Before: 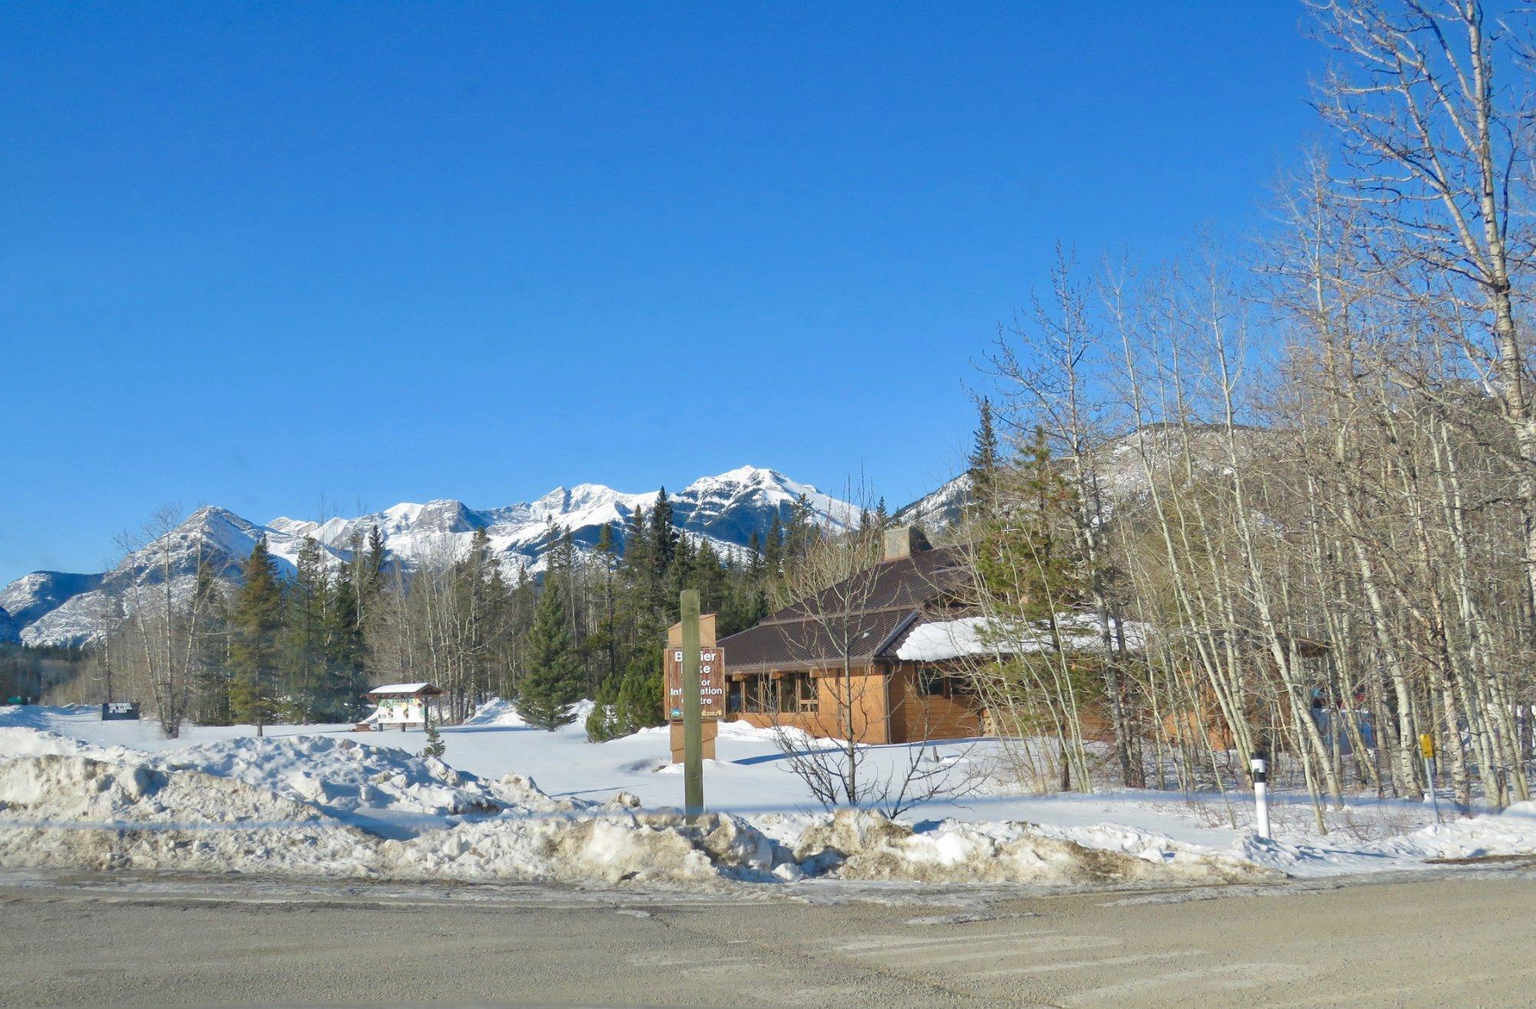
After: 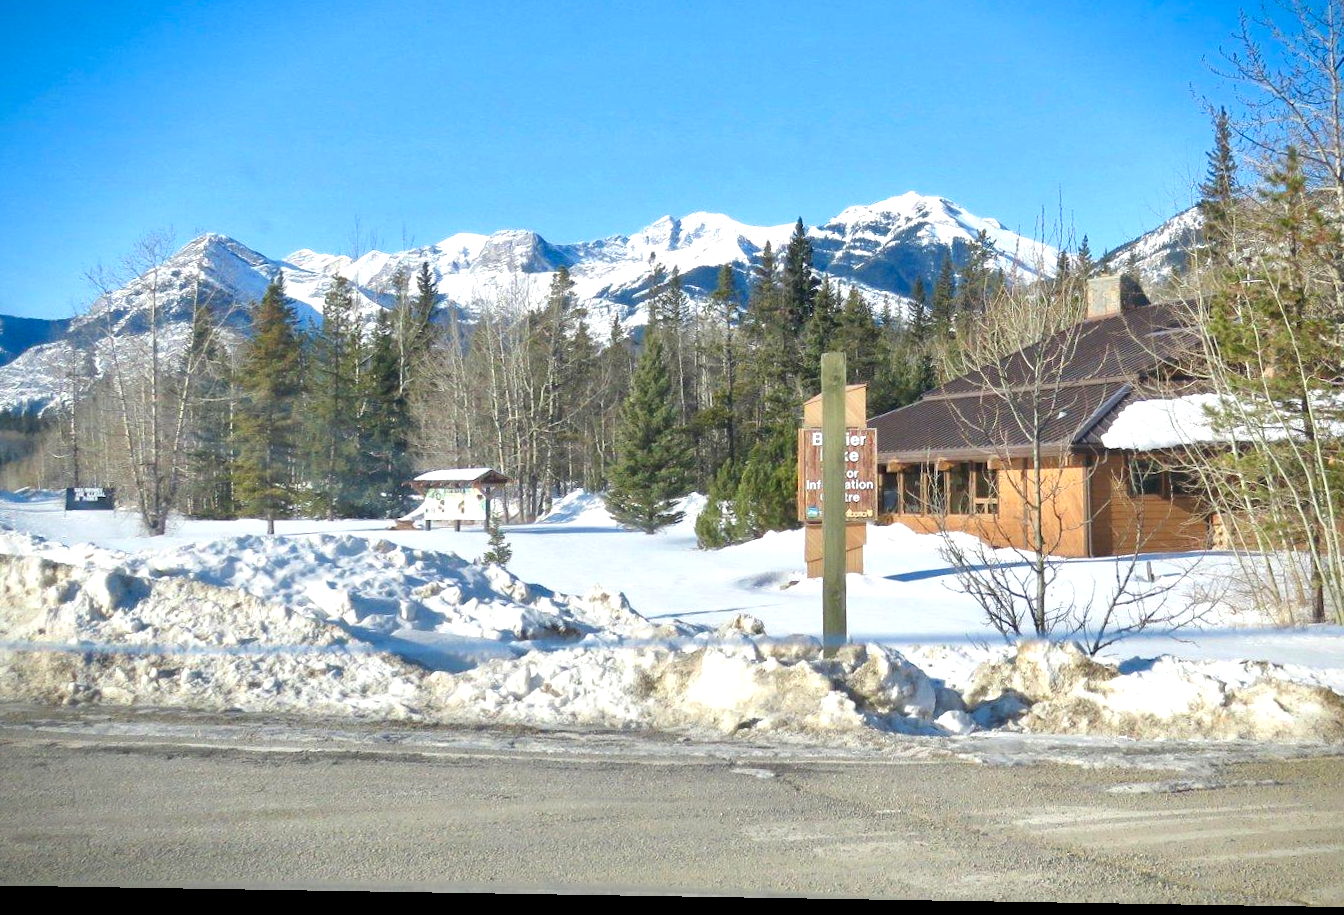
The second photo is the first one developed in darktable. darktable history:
vignetting: fall-off start 89.22%, fall-off radius 44.04%, saturation 0.384, width/height ratio 1.16
local contrast: mode bilateral grid, contrast 19, coarseness 51, detail 120%, midtone range 0.2
exposure: exposure 0.605 EV, compensate highlight preservation false
crop and rotate: angle -0.918°, left 3.638%, top 32.013%, right 29.827%
